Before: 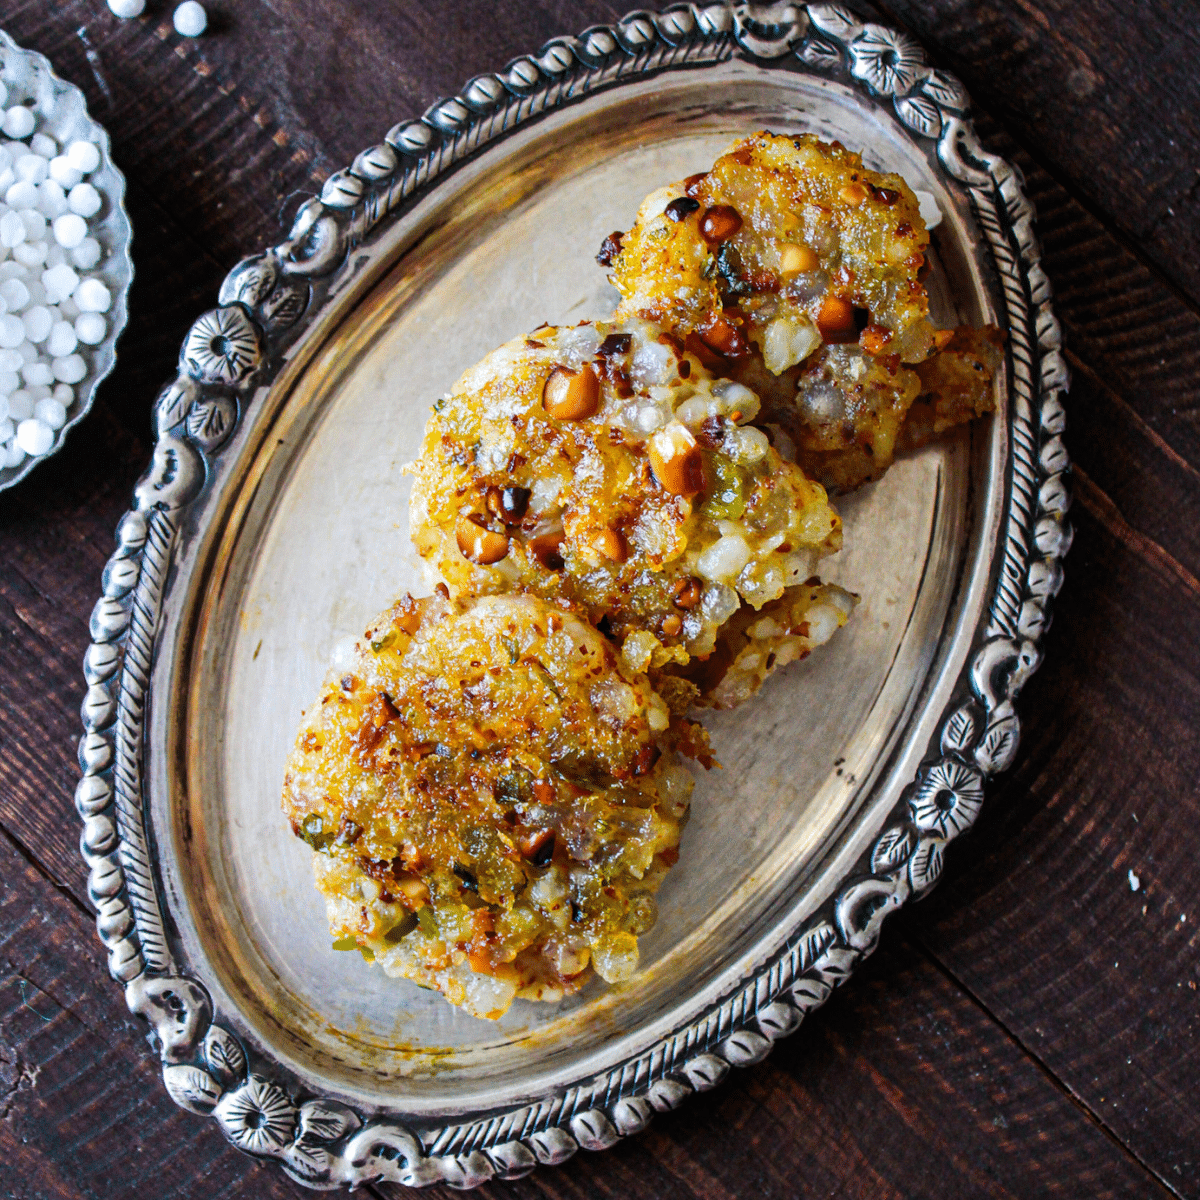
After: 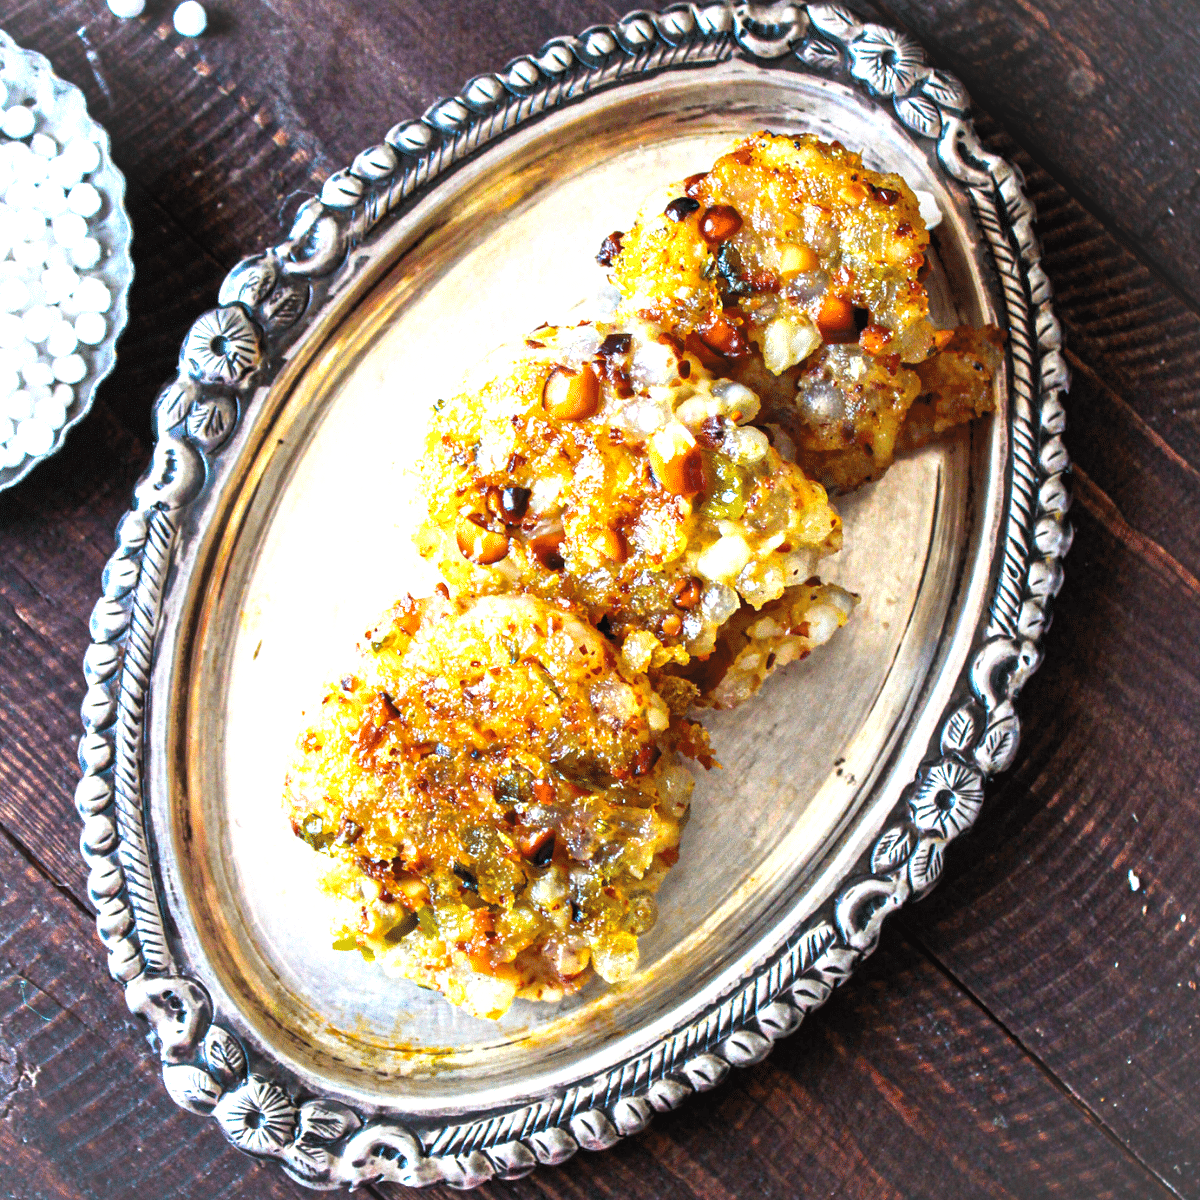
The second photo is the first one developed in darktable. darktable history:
exposure: black level correction 0, exposure 1.1 EV, compensate highlight preservation false
shadows and highlights: shadows 25, highlights -25
vignetting: fall-off start 100%, brightness 0.05, saturation 0
